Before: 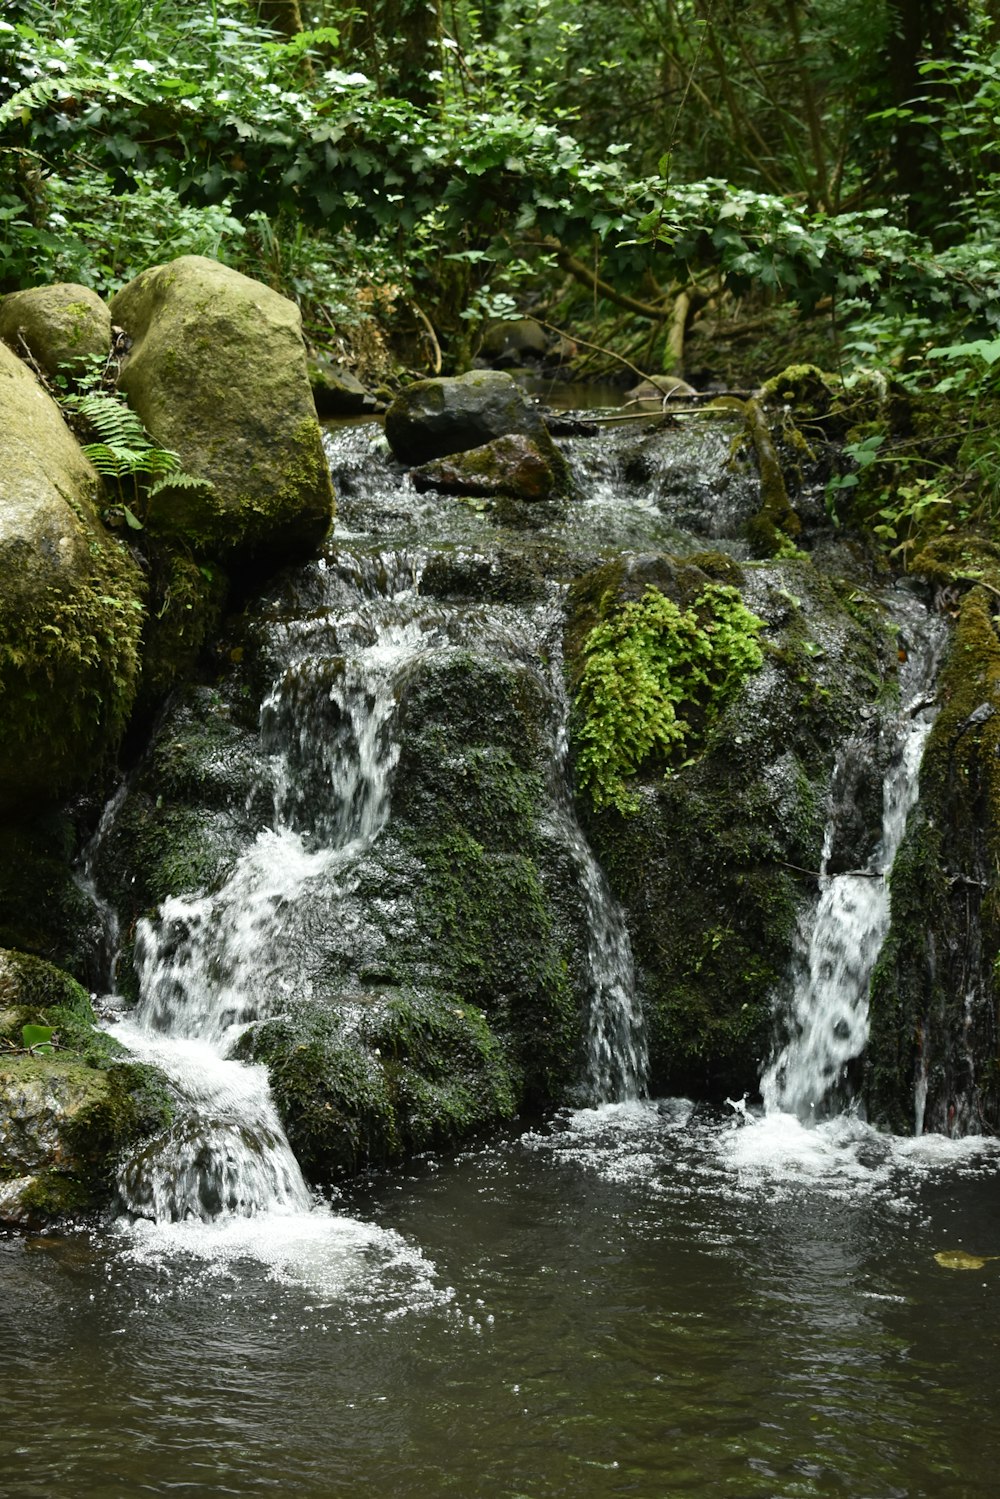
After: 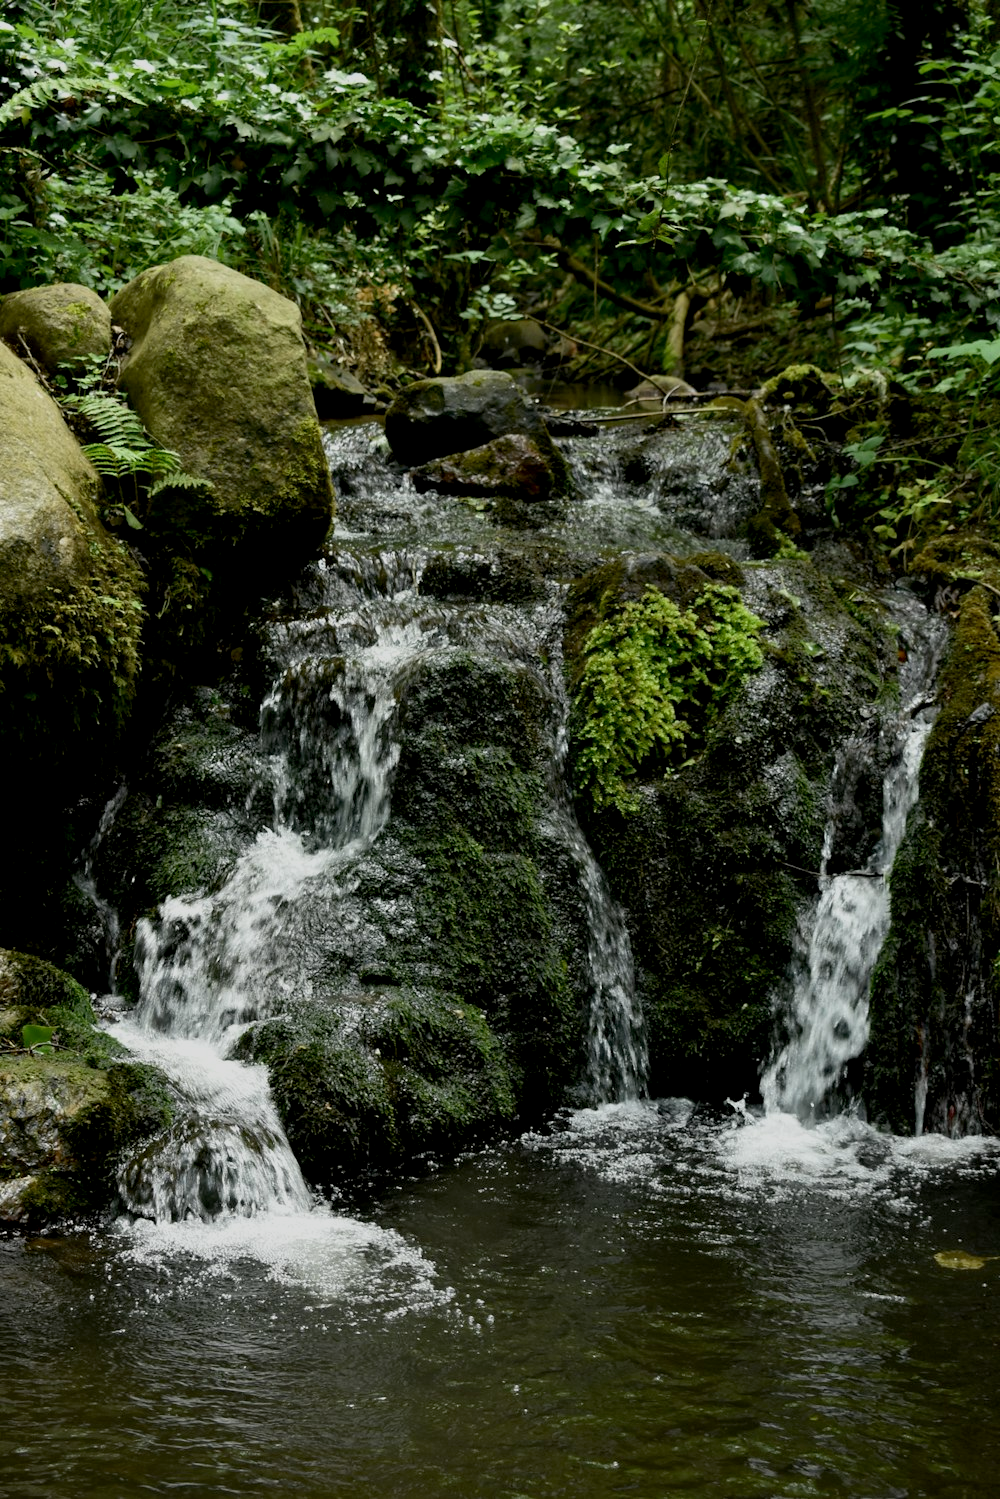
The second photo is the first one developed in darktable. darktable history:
exposure: black level correction 0.011, exposure -0.472 EV, compensate highlight preservation false
